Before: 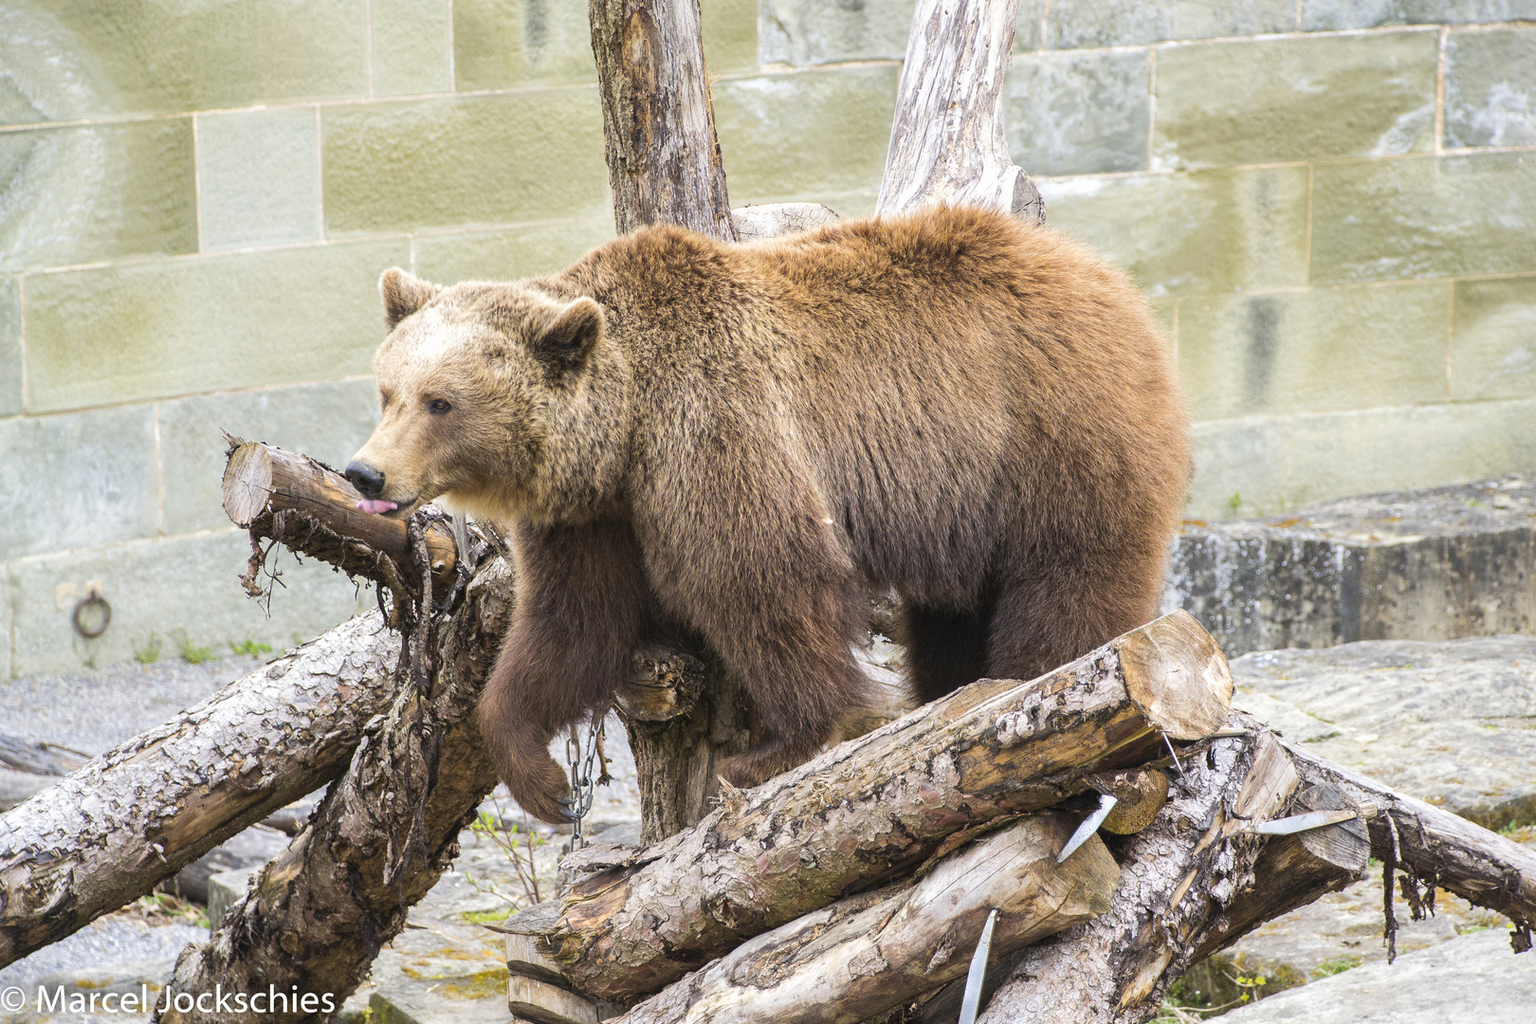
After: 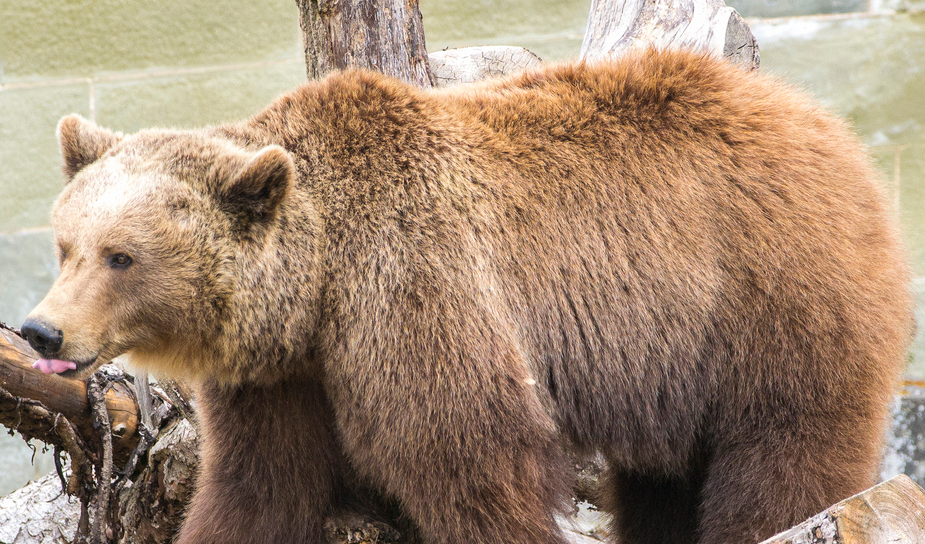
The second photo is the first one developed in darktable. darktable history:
crop: left 21.179%, top 15.636%, right 21.685%, bottom 33.914%
